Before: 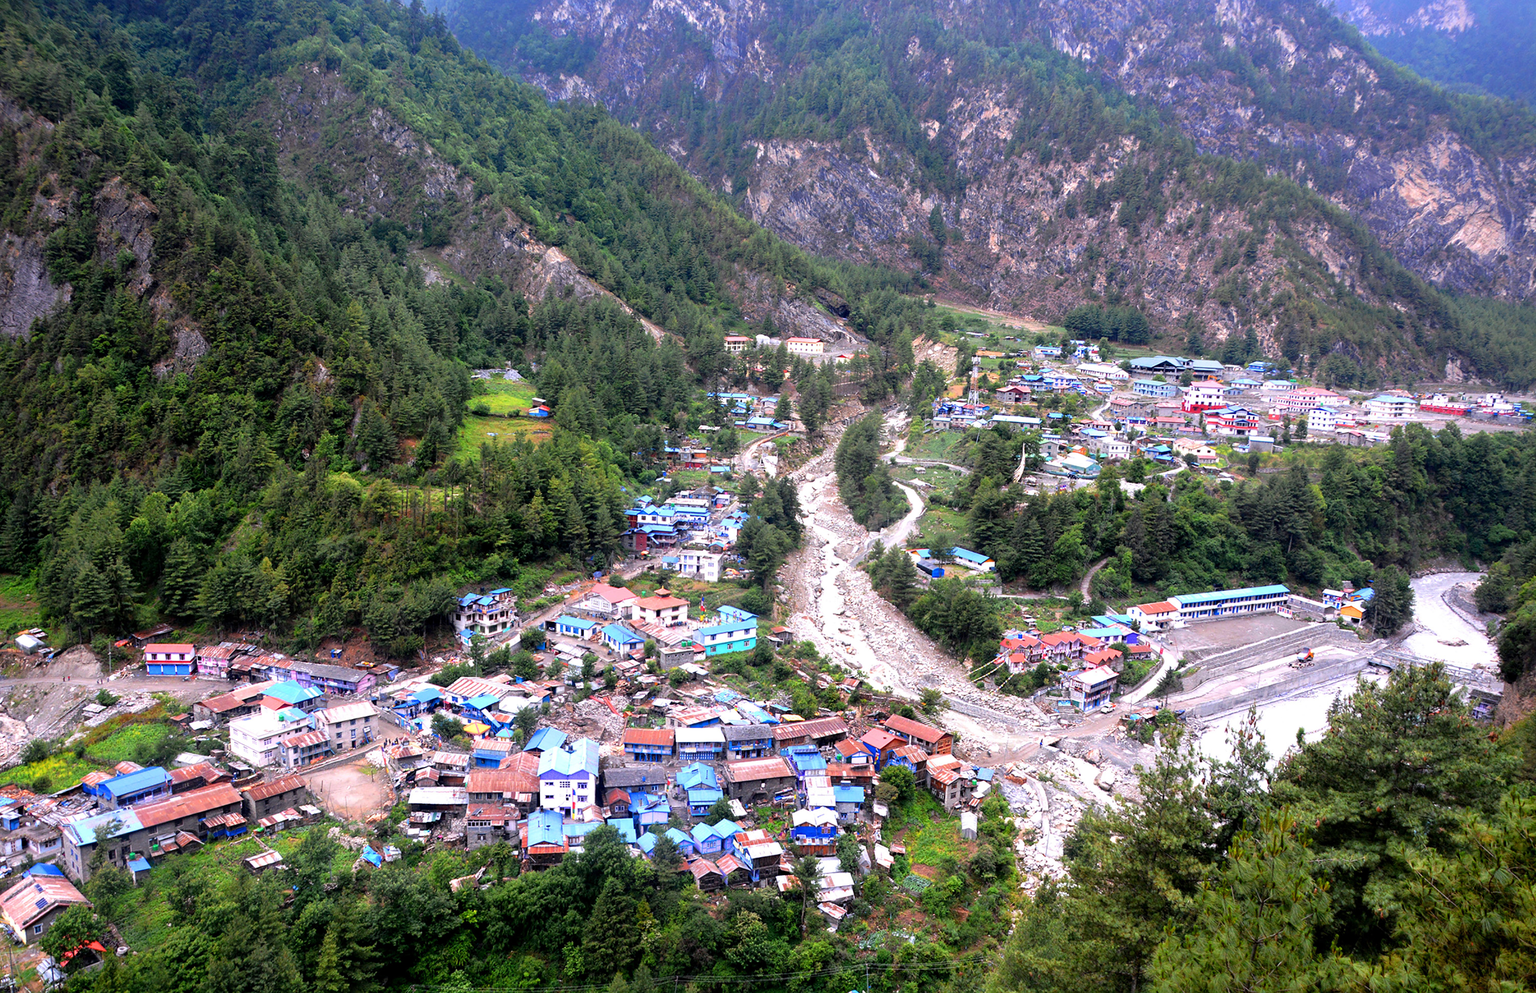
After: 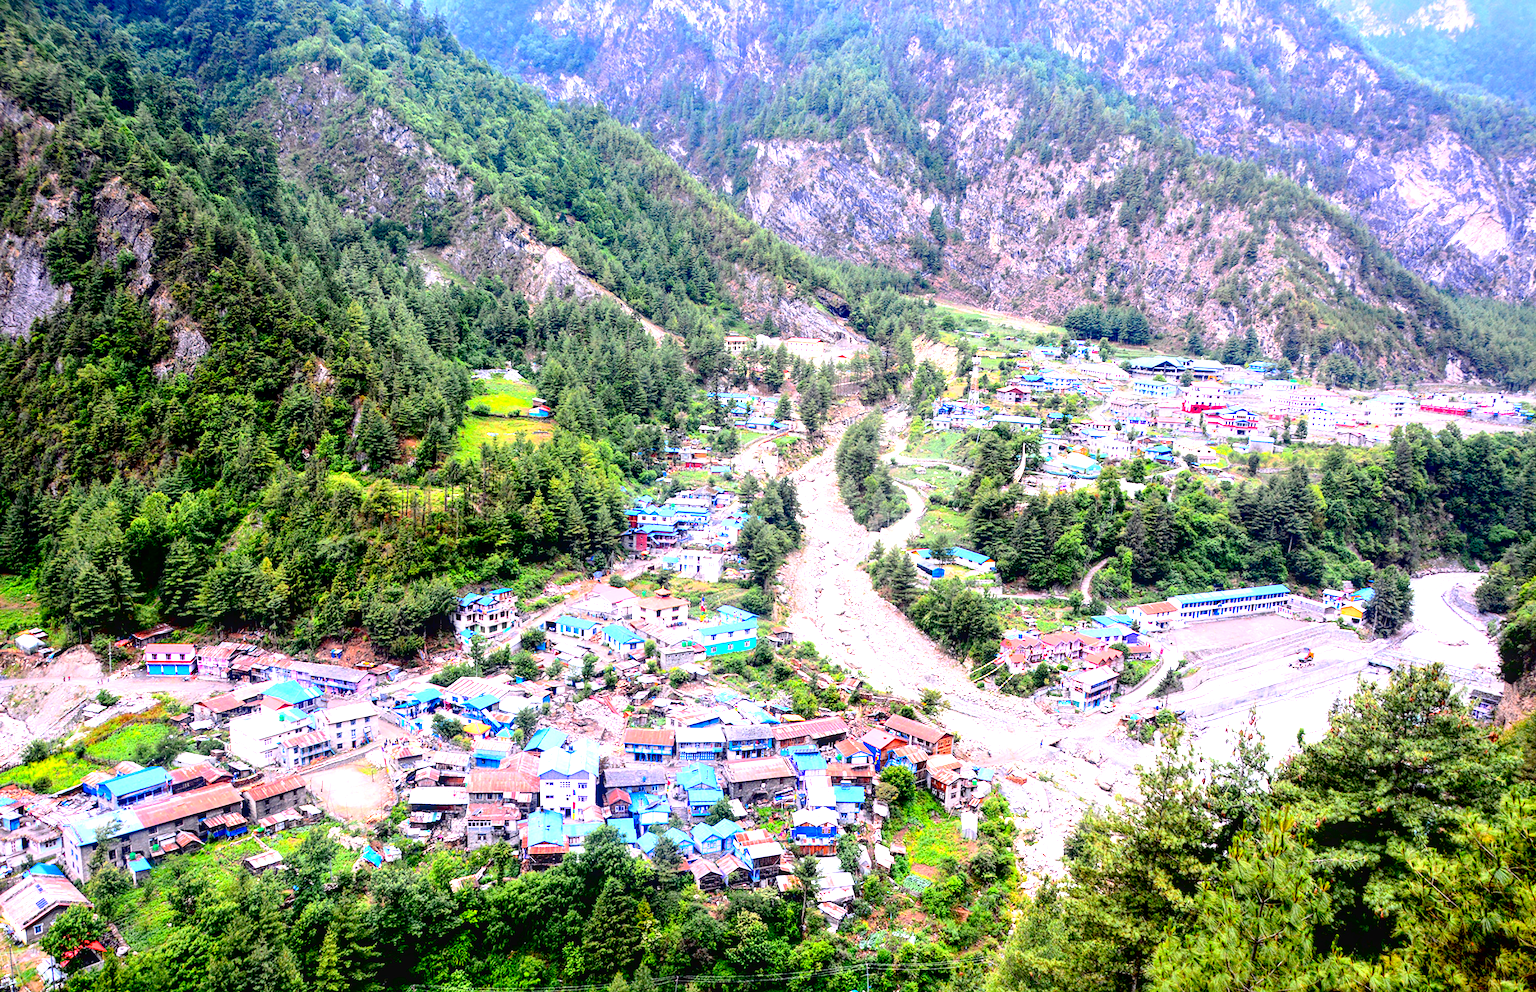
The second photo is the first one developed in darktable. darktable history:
exposure: black level correction 0.01, exposure 1 EV, compensate highlight preservation false
contrast brightness saturation: contrast 0.204, brightness 0.156, saturation 0.222
local contrast: on, module defaults
